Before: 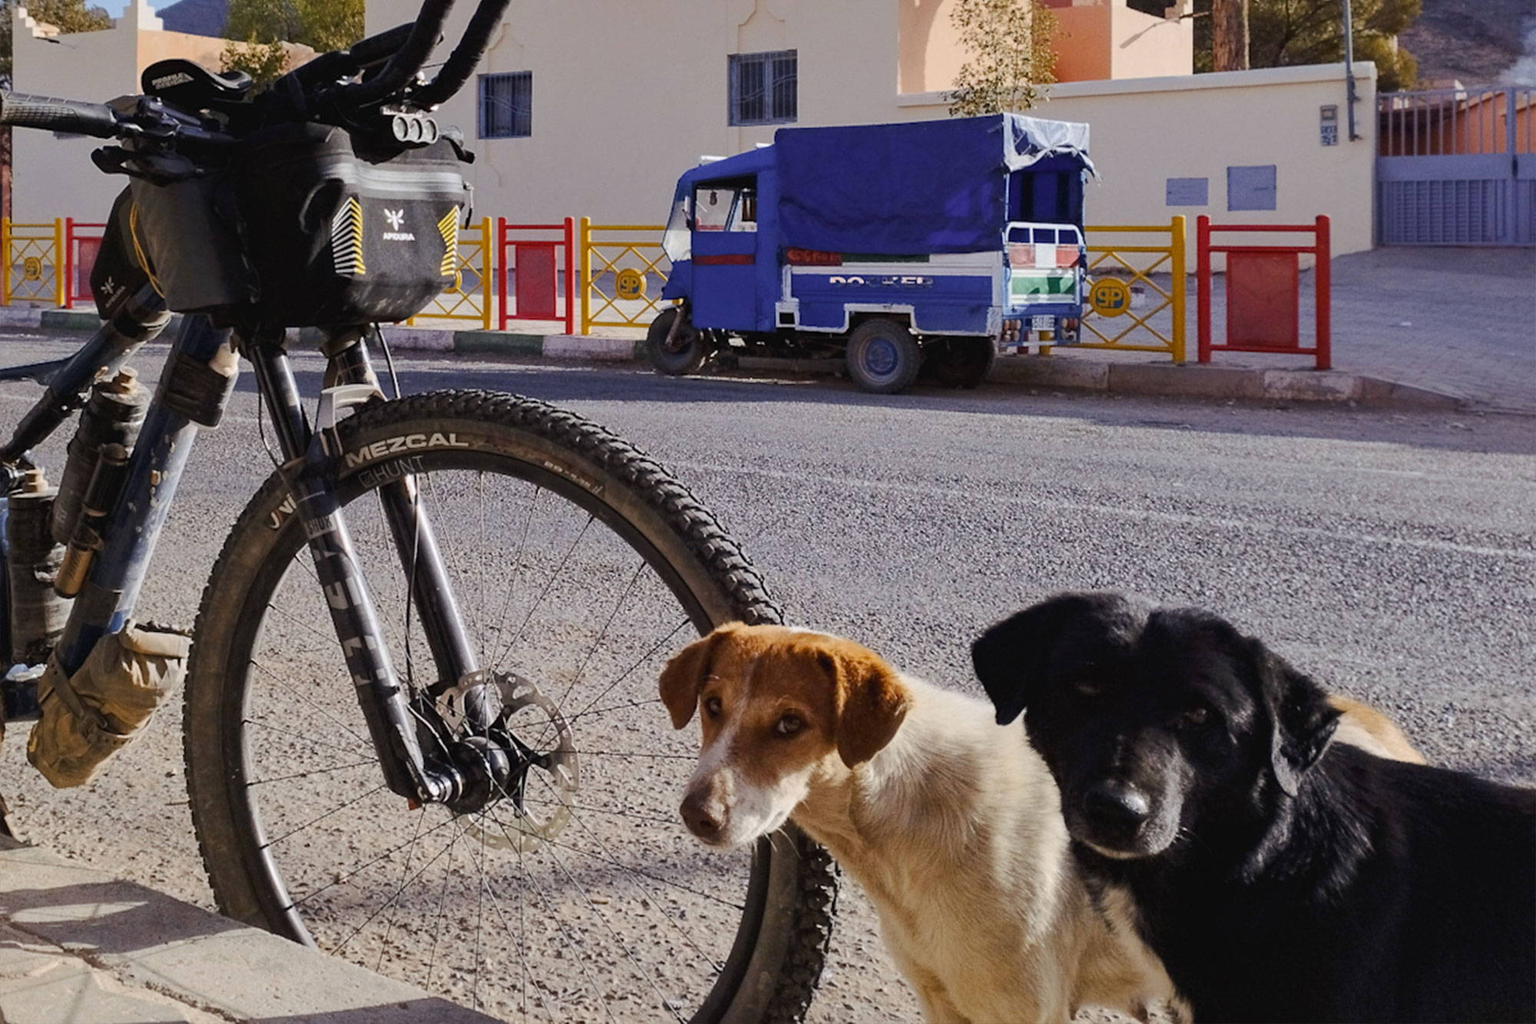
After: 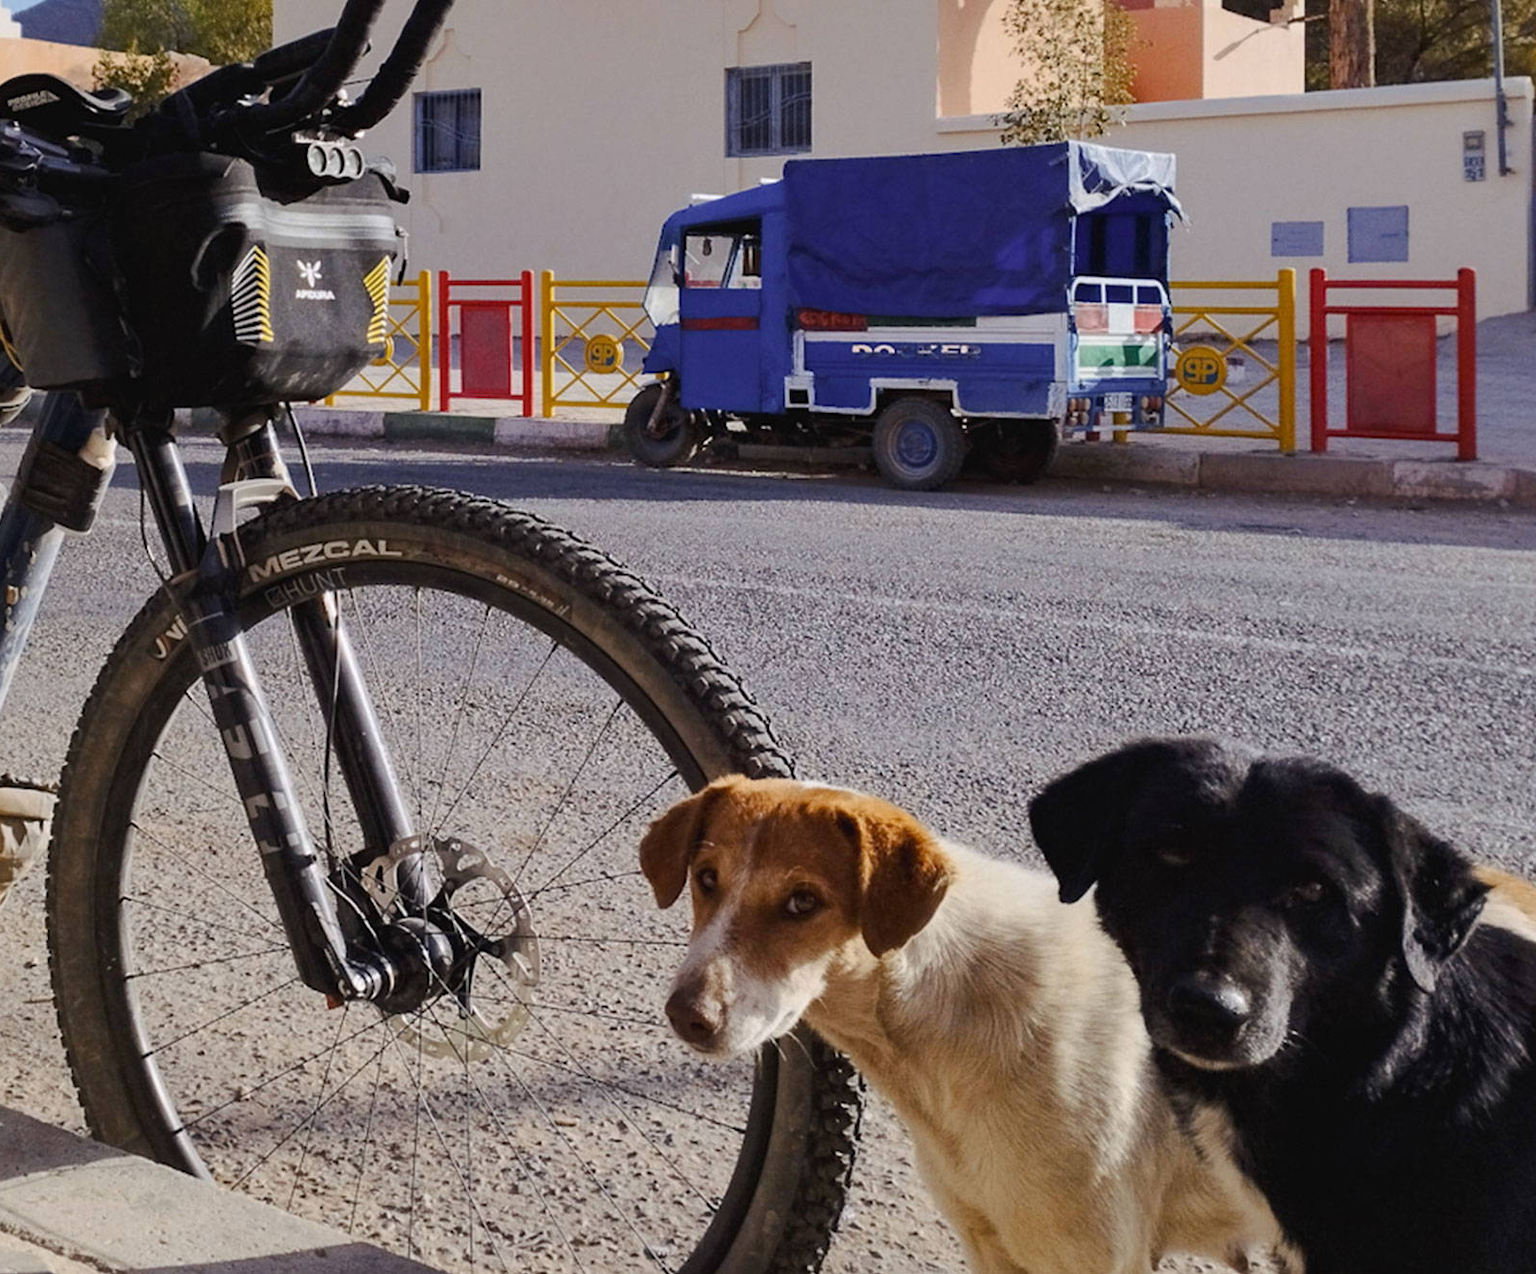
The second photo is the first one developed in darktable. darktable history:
crop and rotate: left 9.535%, right 10.183%
